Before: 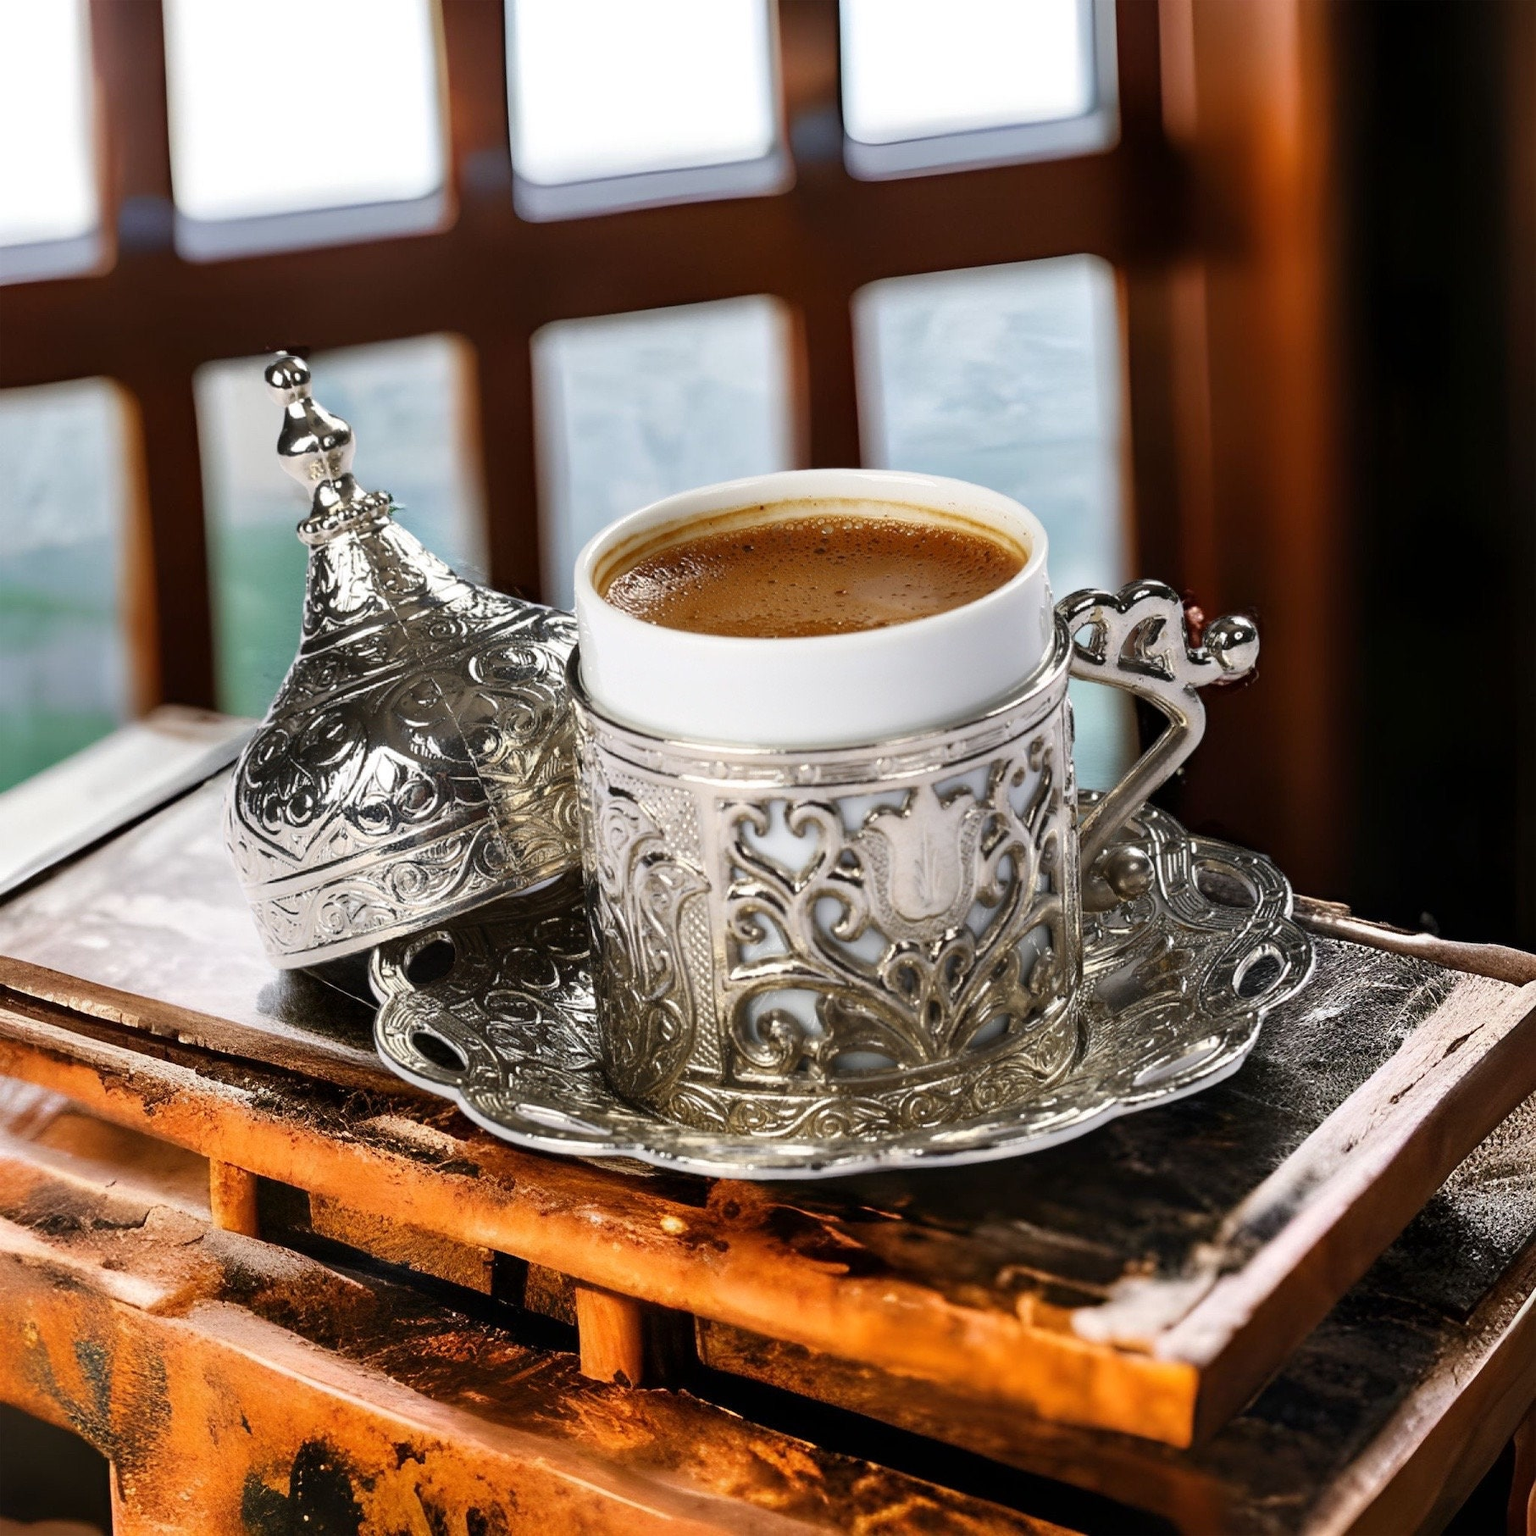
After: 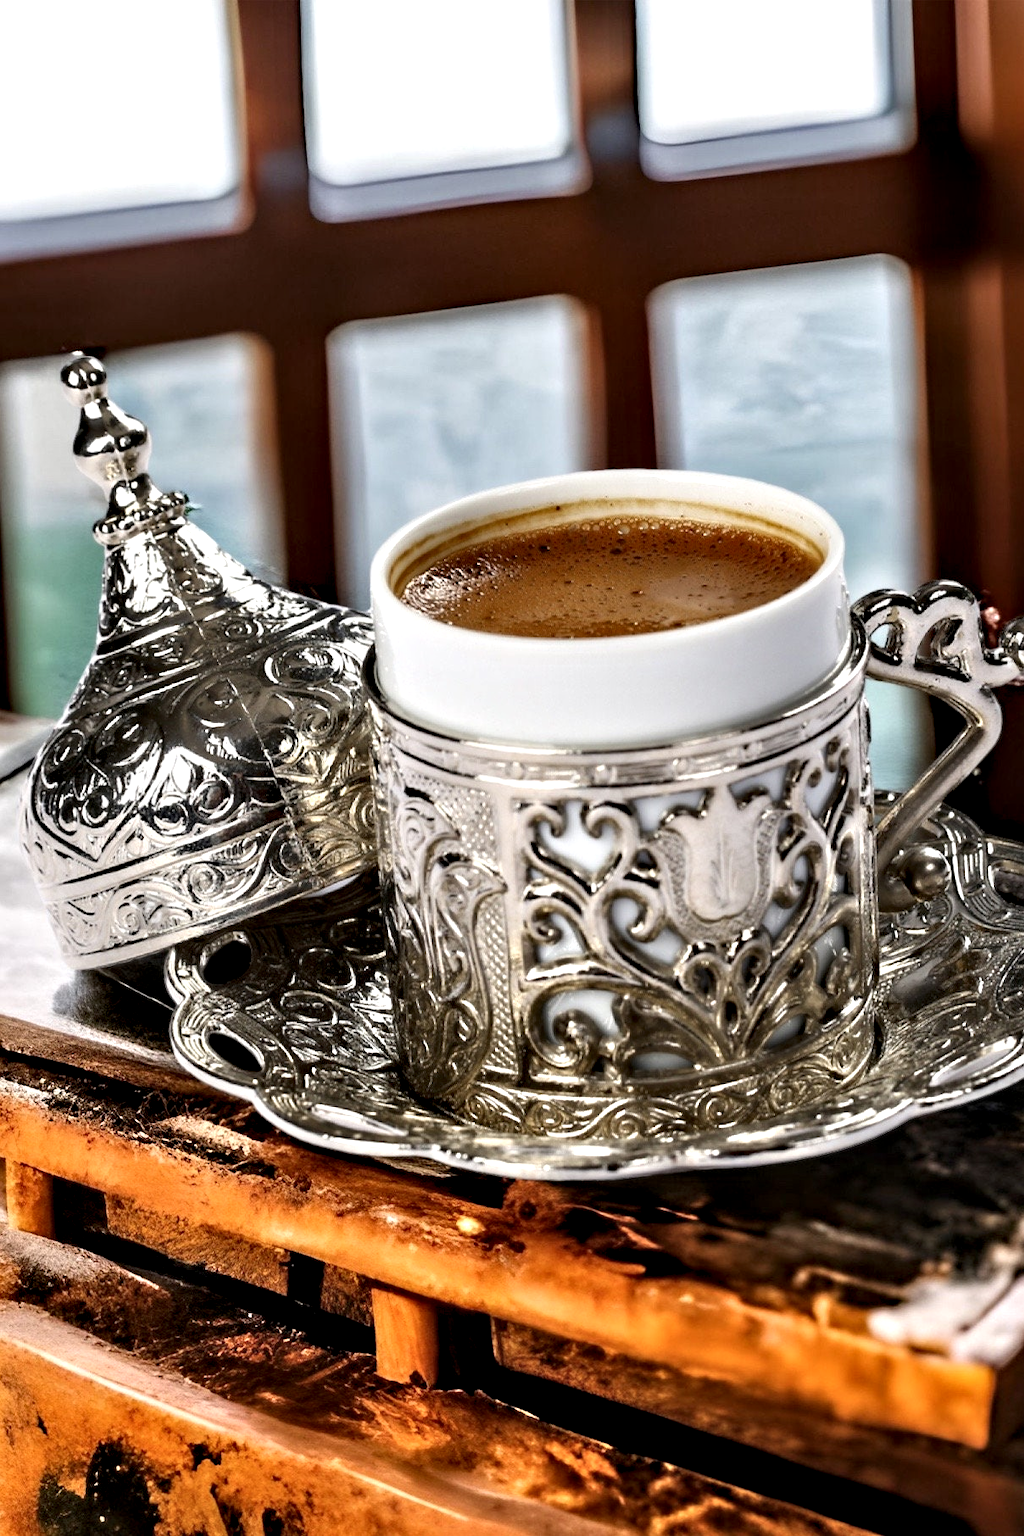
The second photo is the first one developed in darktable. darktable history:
crop and rotate: left 13.368%, right 19.971%
contrast equalizer: y [[0.511, 0.558, 0.631, 0.632, 0.559, 0.512], [0.5 ×6], [0.5 ×6], [0 ×6], [0 ×6]]
